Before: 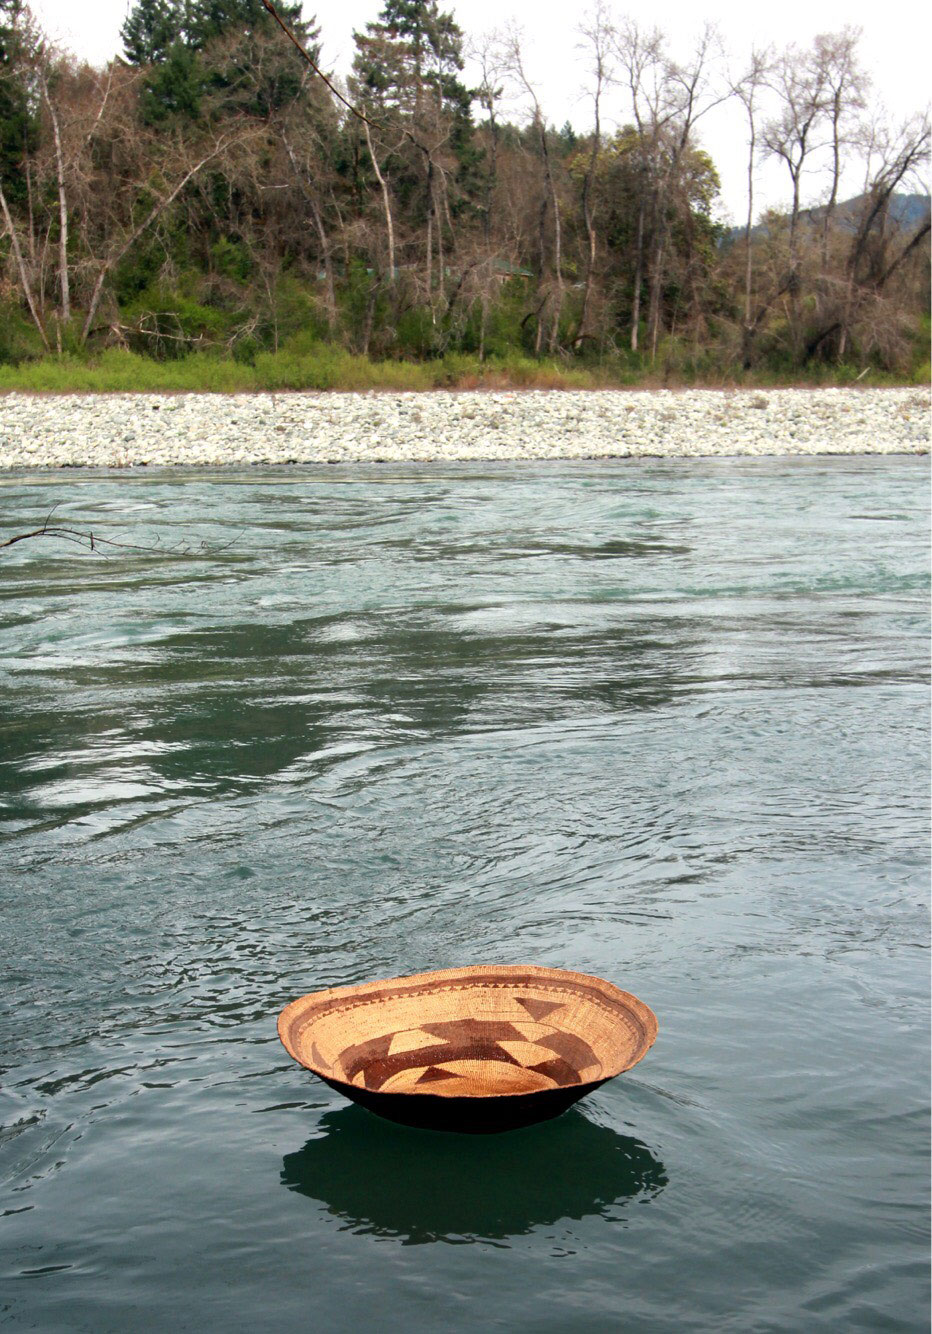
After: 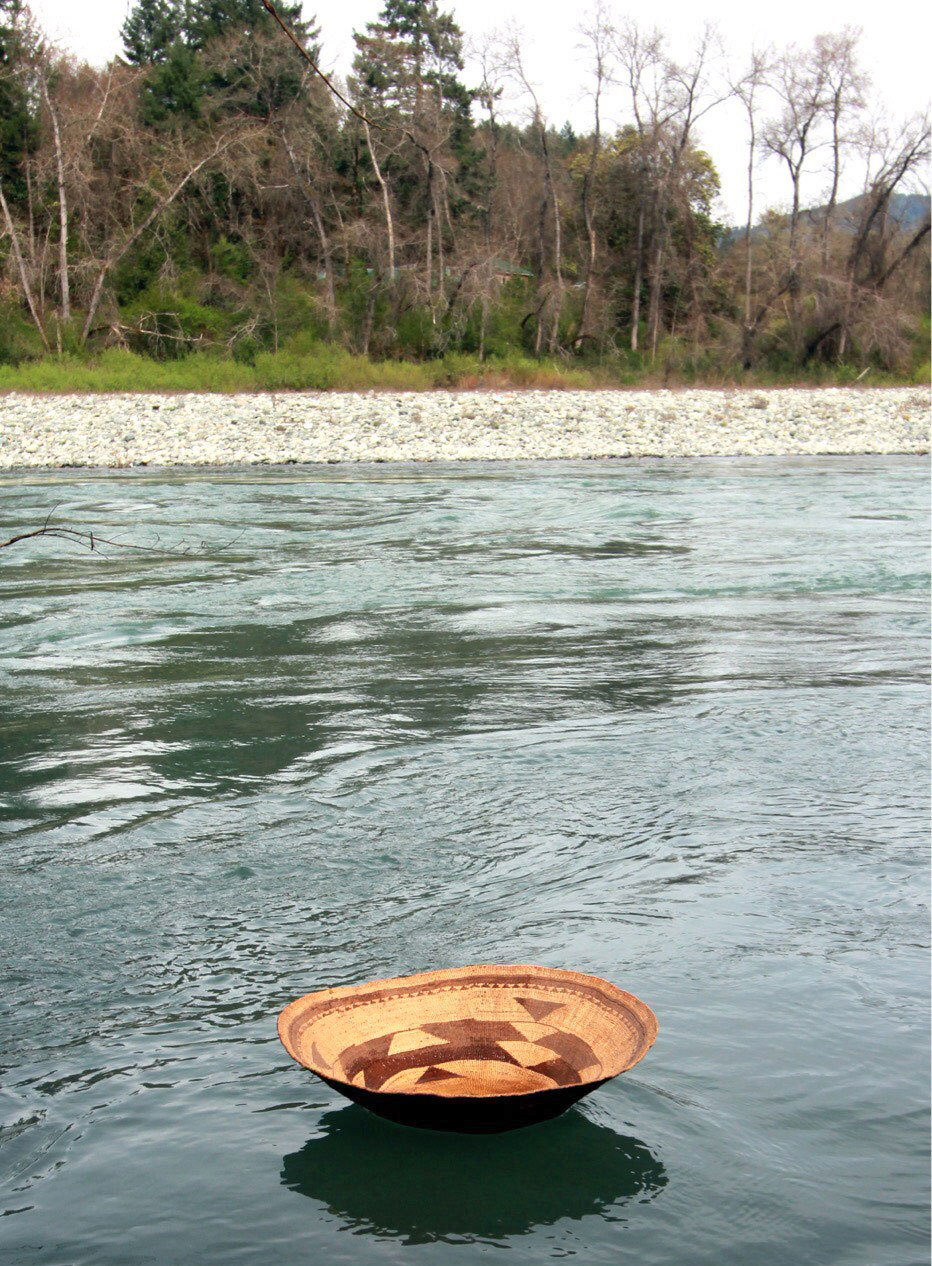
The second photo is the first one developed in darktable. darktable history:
tone equalizer: -7 EV 0.13 EV, smoothing diameter 25%, edges refinement/feathering 10, preserve details guided filter
crop and rotate: top 0%, bottom 5.097%
contrast brightness saturation: contrast 0.05, brightness 0.06, saturation 0.01
